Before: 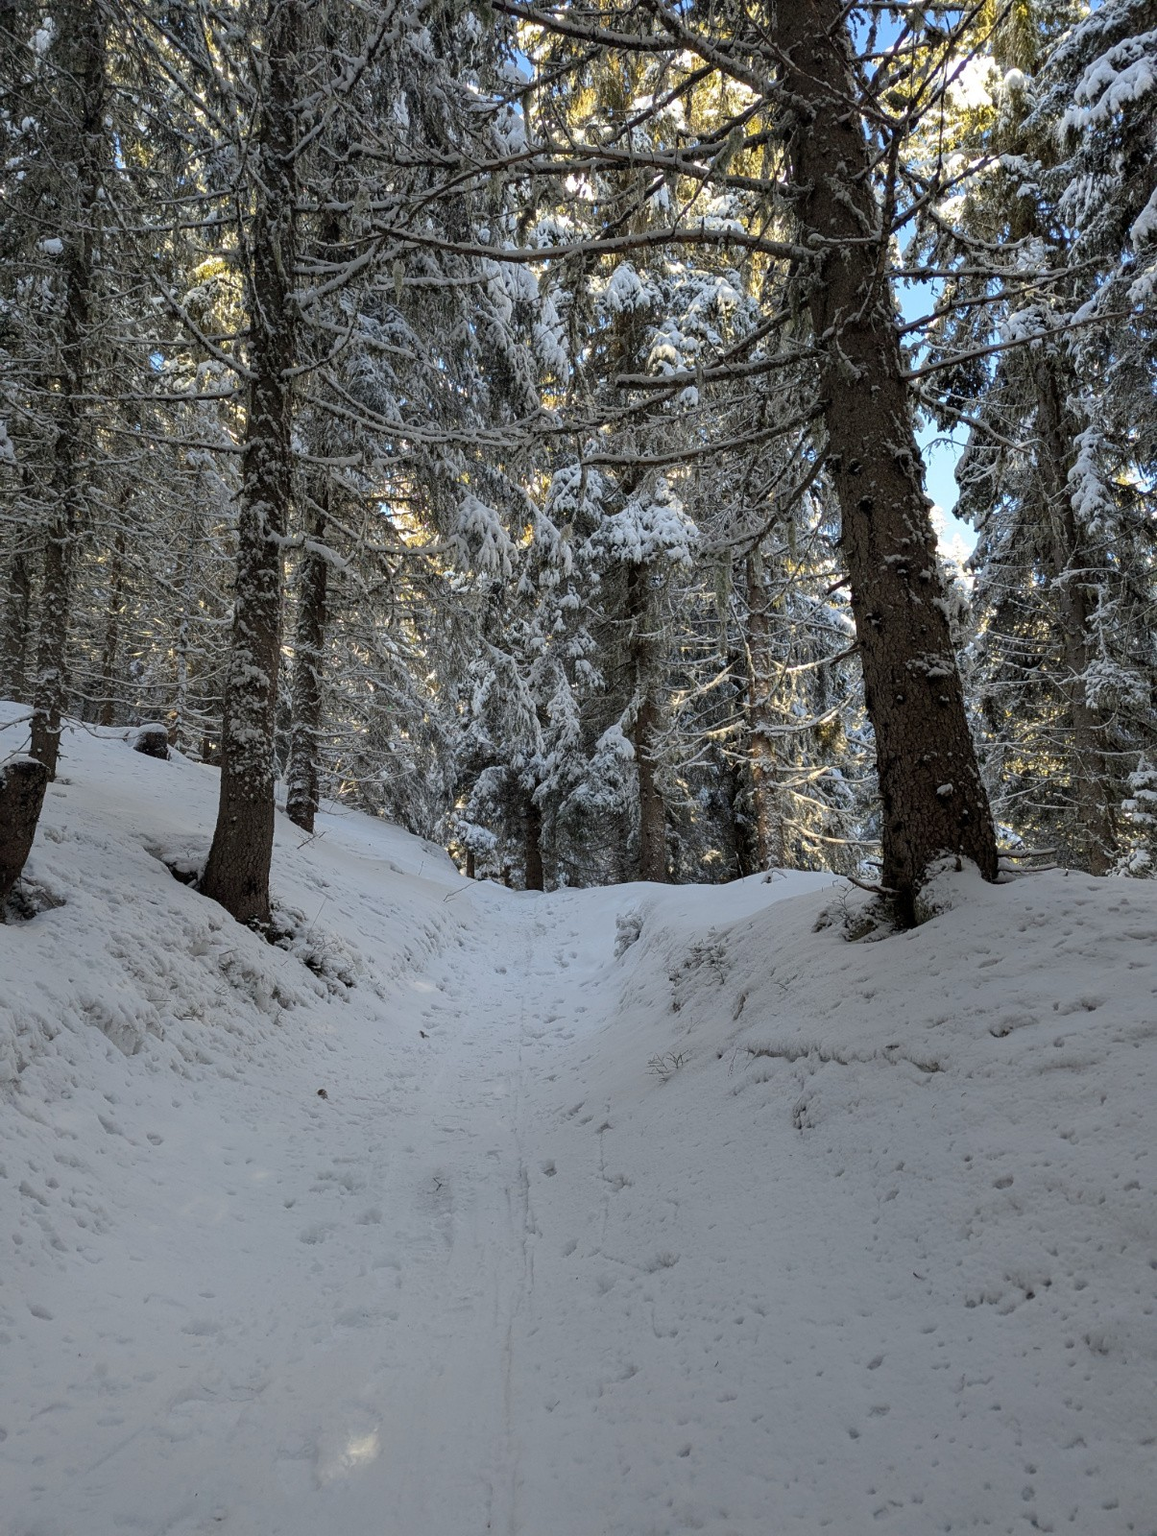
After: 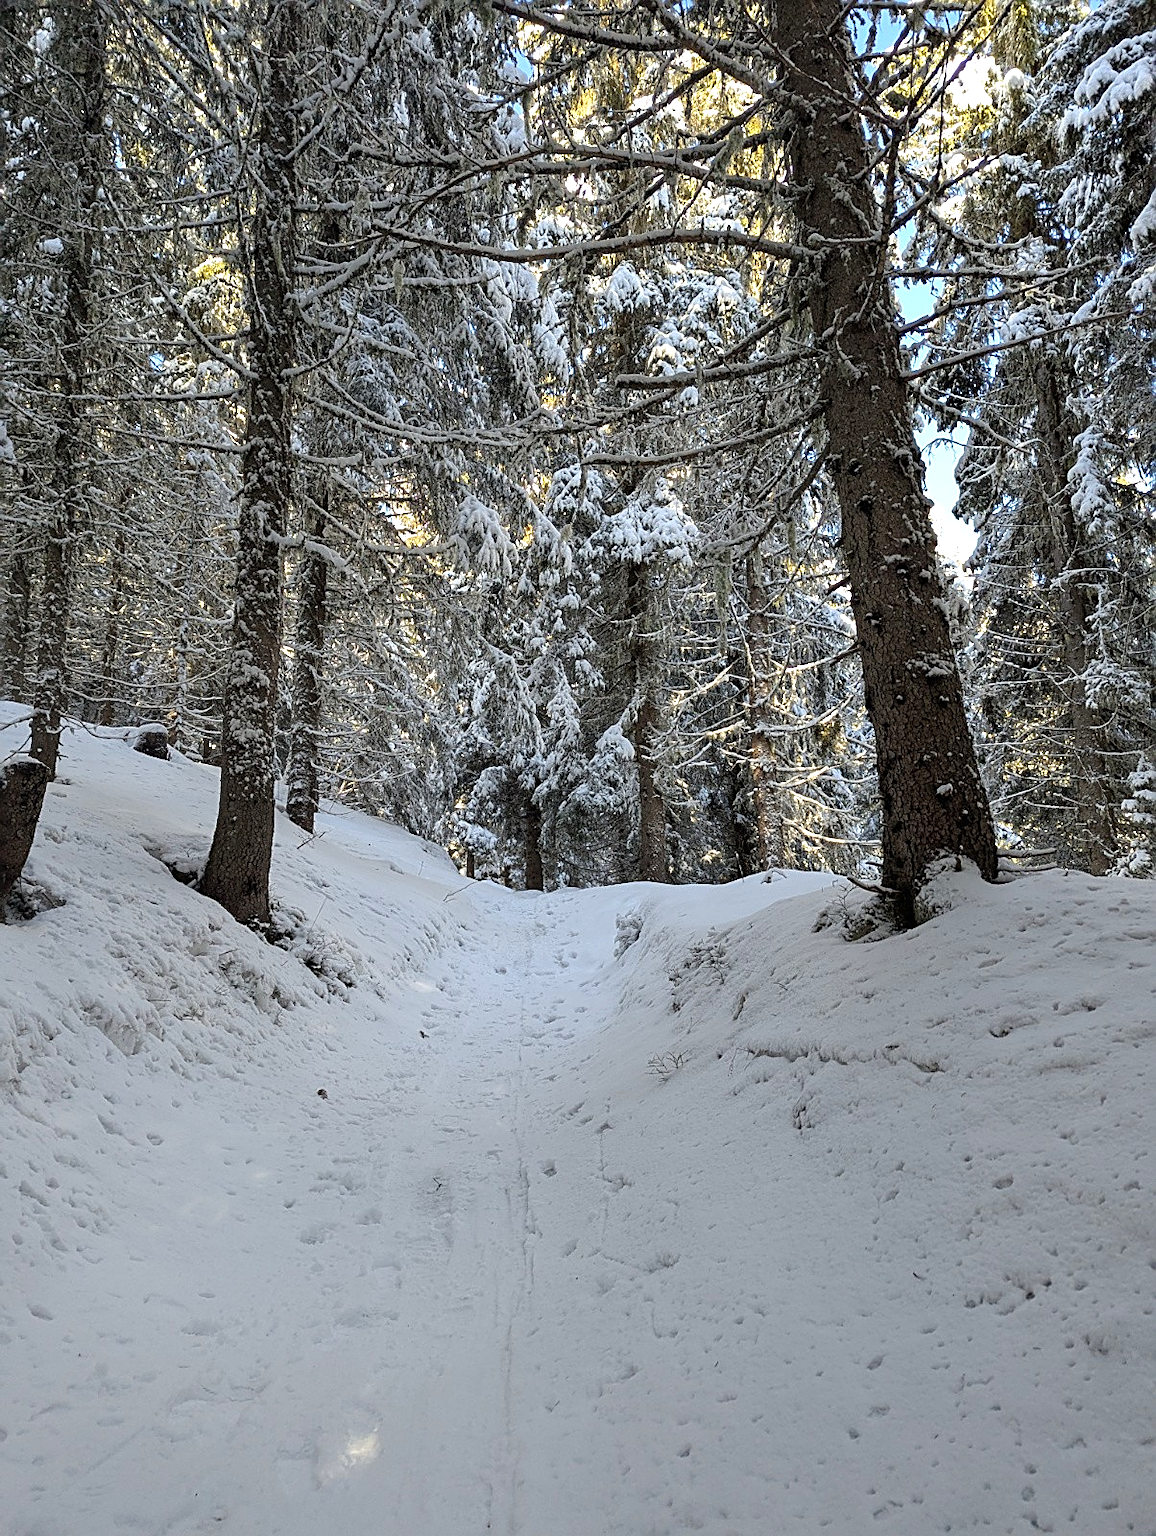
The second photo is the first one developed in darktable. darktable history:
exposure: black level correction 0, exposure 0.498 EV, compensate highlight preservation false
sharpen: amount 0.599
